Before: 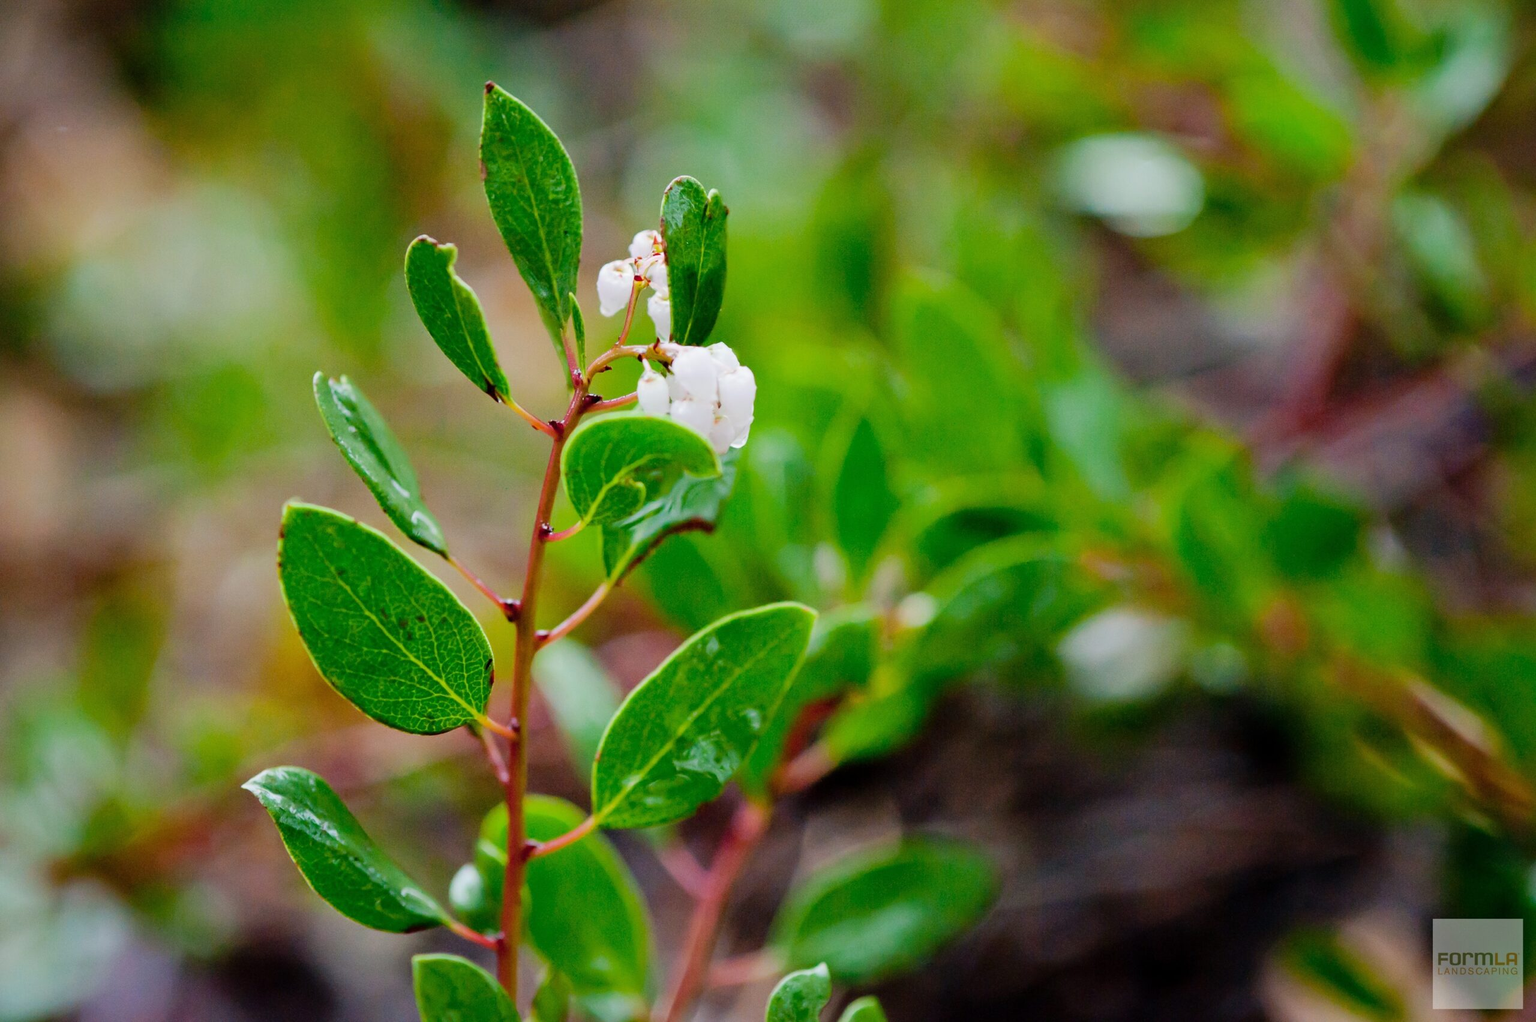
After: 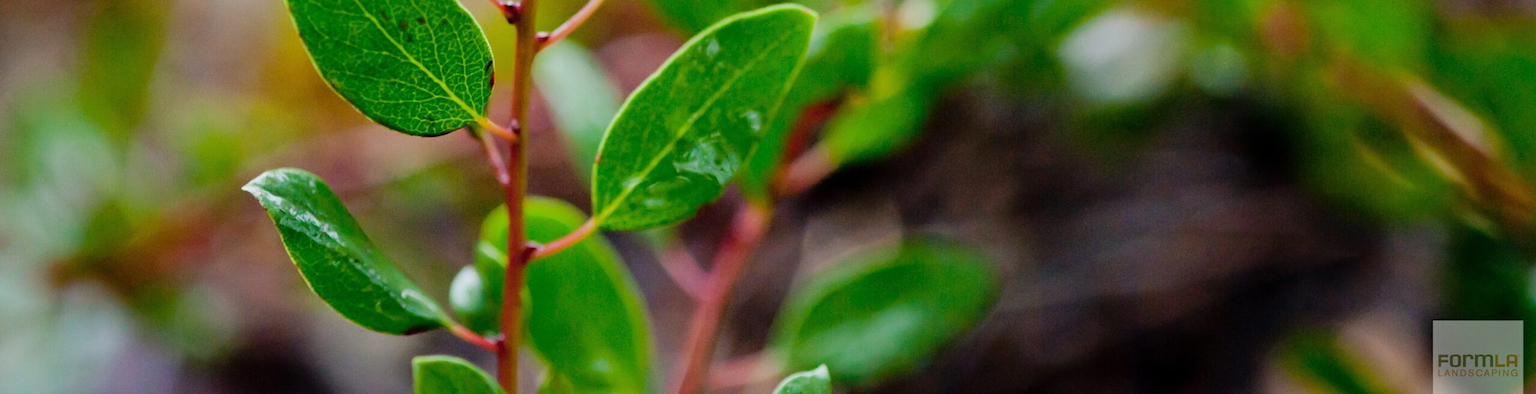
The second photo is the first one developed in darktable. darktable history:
crop and rotate: top 58.648%, bottom 2.726%
exposure: compensate highlight preservation false
